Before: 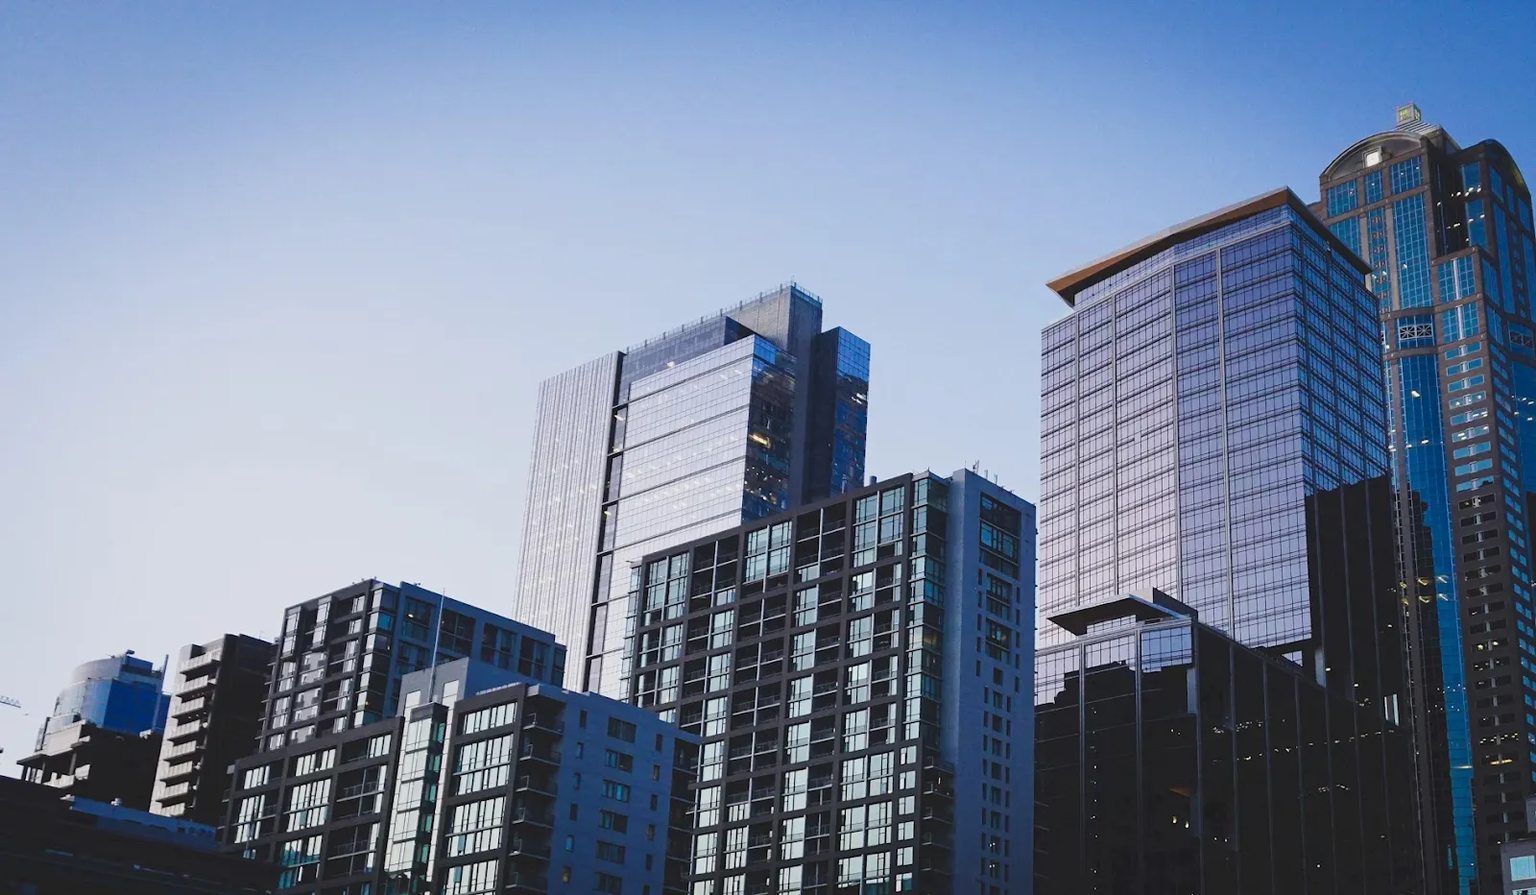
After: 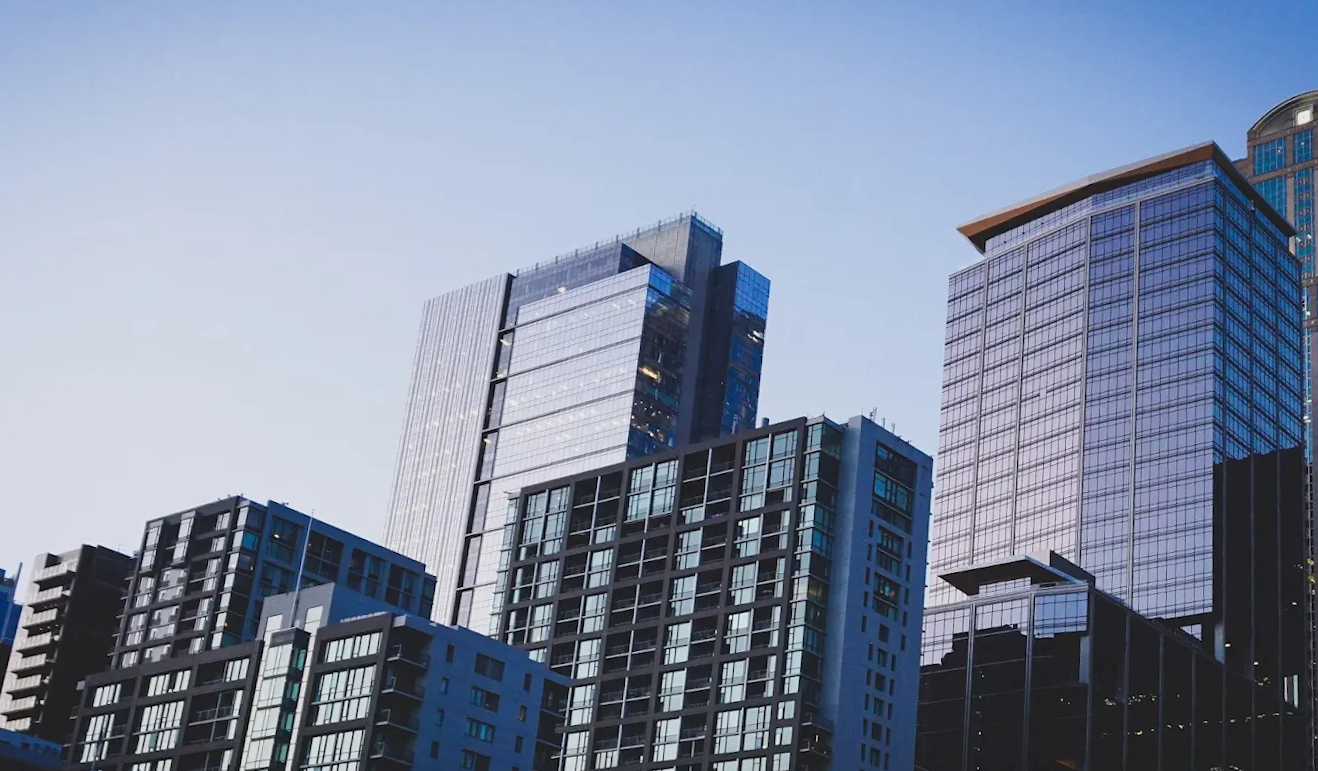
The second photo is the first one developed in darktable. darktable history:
crop and rotate: angle -3.2°, left 5.049%, top 5.177%, right 4.789%, bottom 4.305%
